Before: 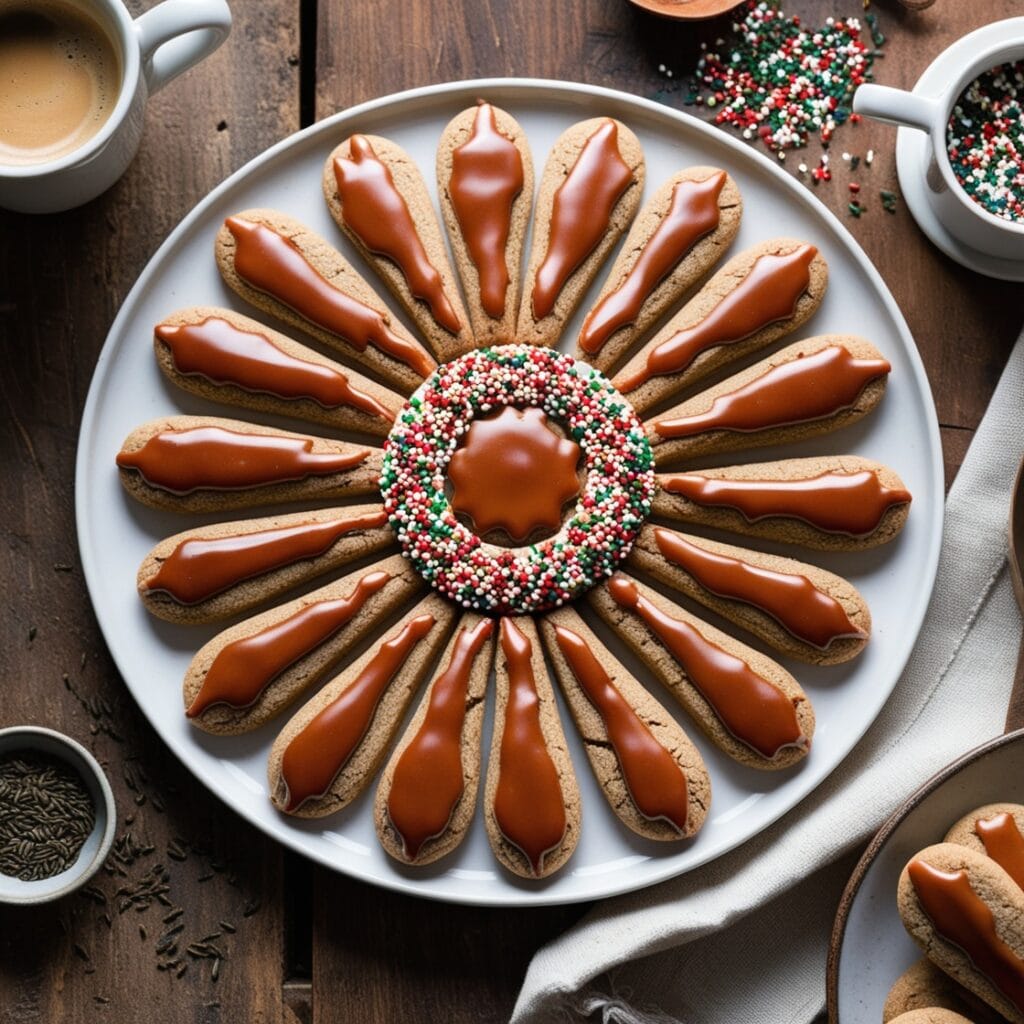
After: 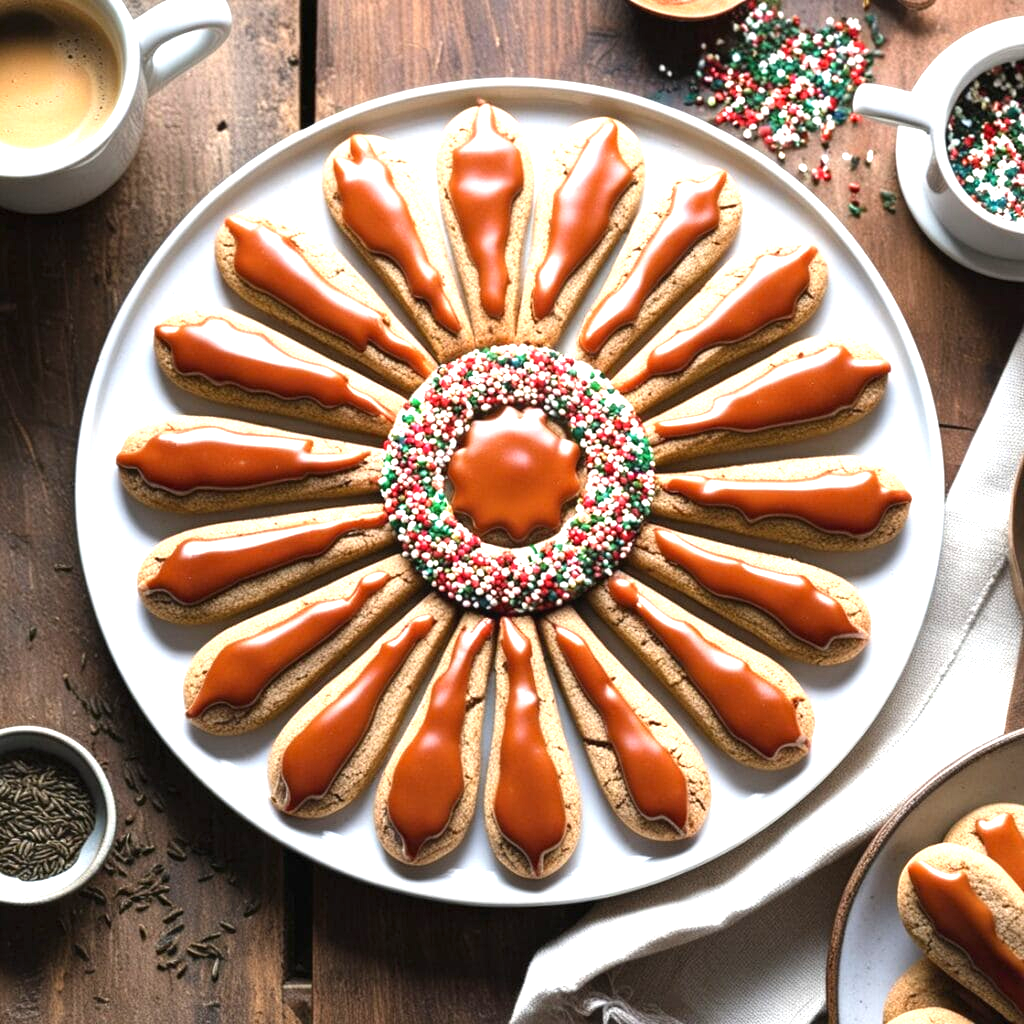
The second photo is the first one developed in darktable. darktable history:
exposure: black level correction 0, exposure 1.2 EV, compensate highlight preservation false
contrast equalizer: octaves 7, y [[0.579, 0.58, 0.505, 0.5, 0.5, 0.5], [0.5 ×6], [0.5 ×6], [0 ×6], [0 ×6]], mix -0.188
